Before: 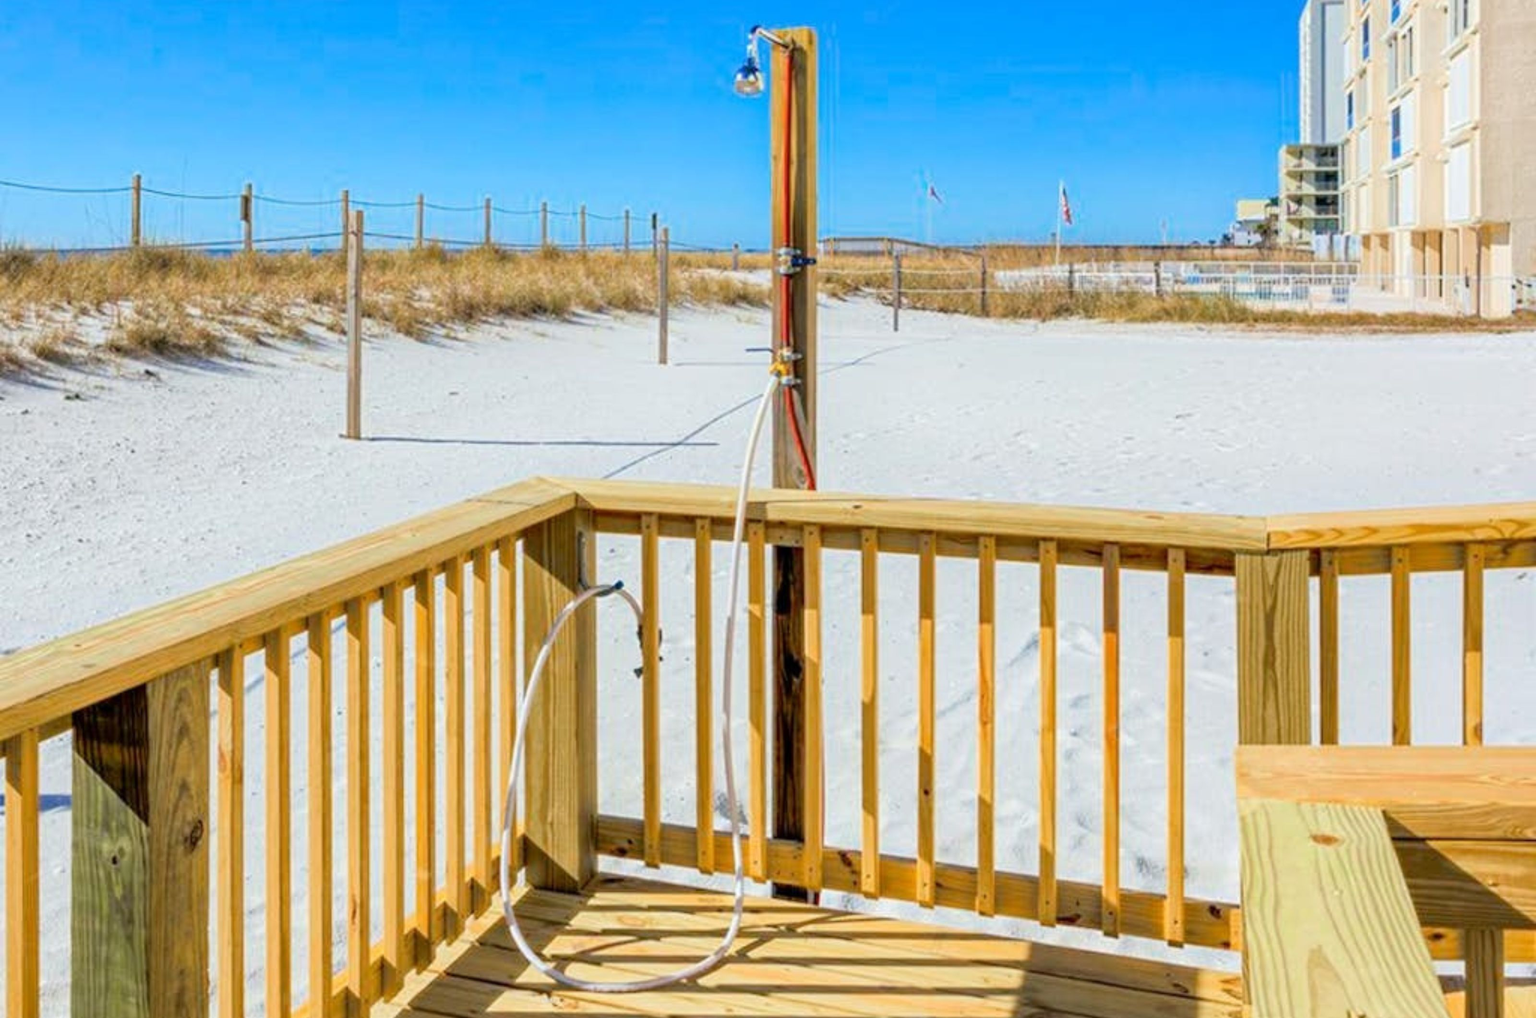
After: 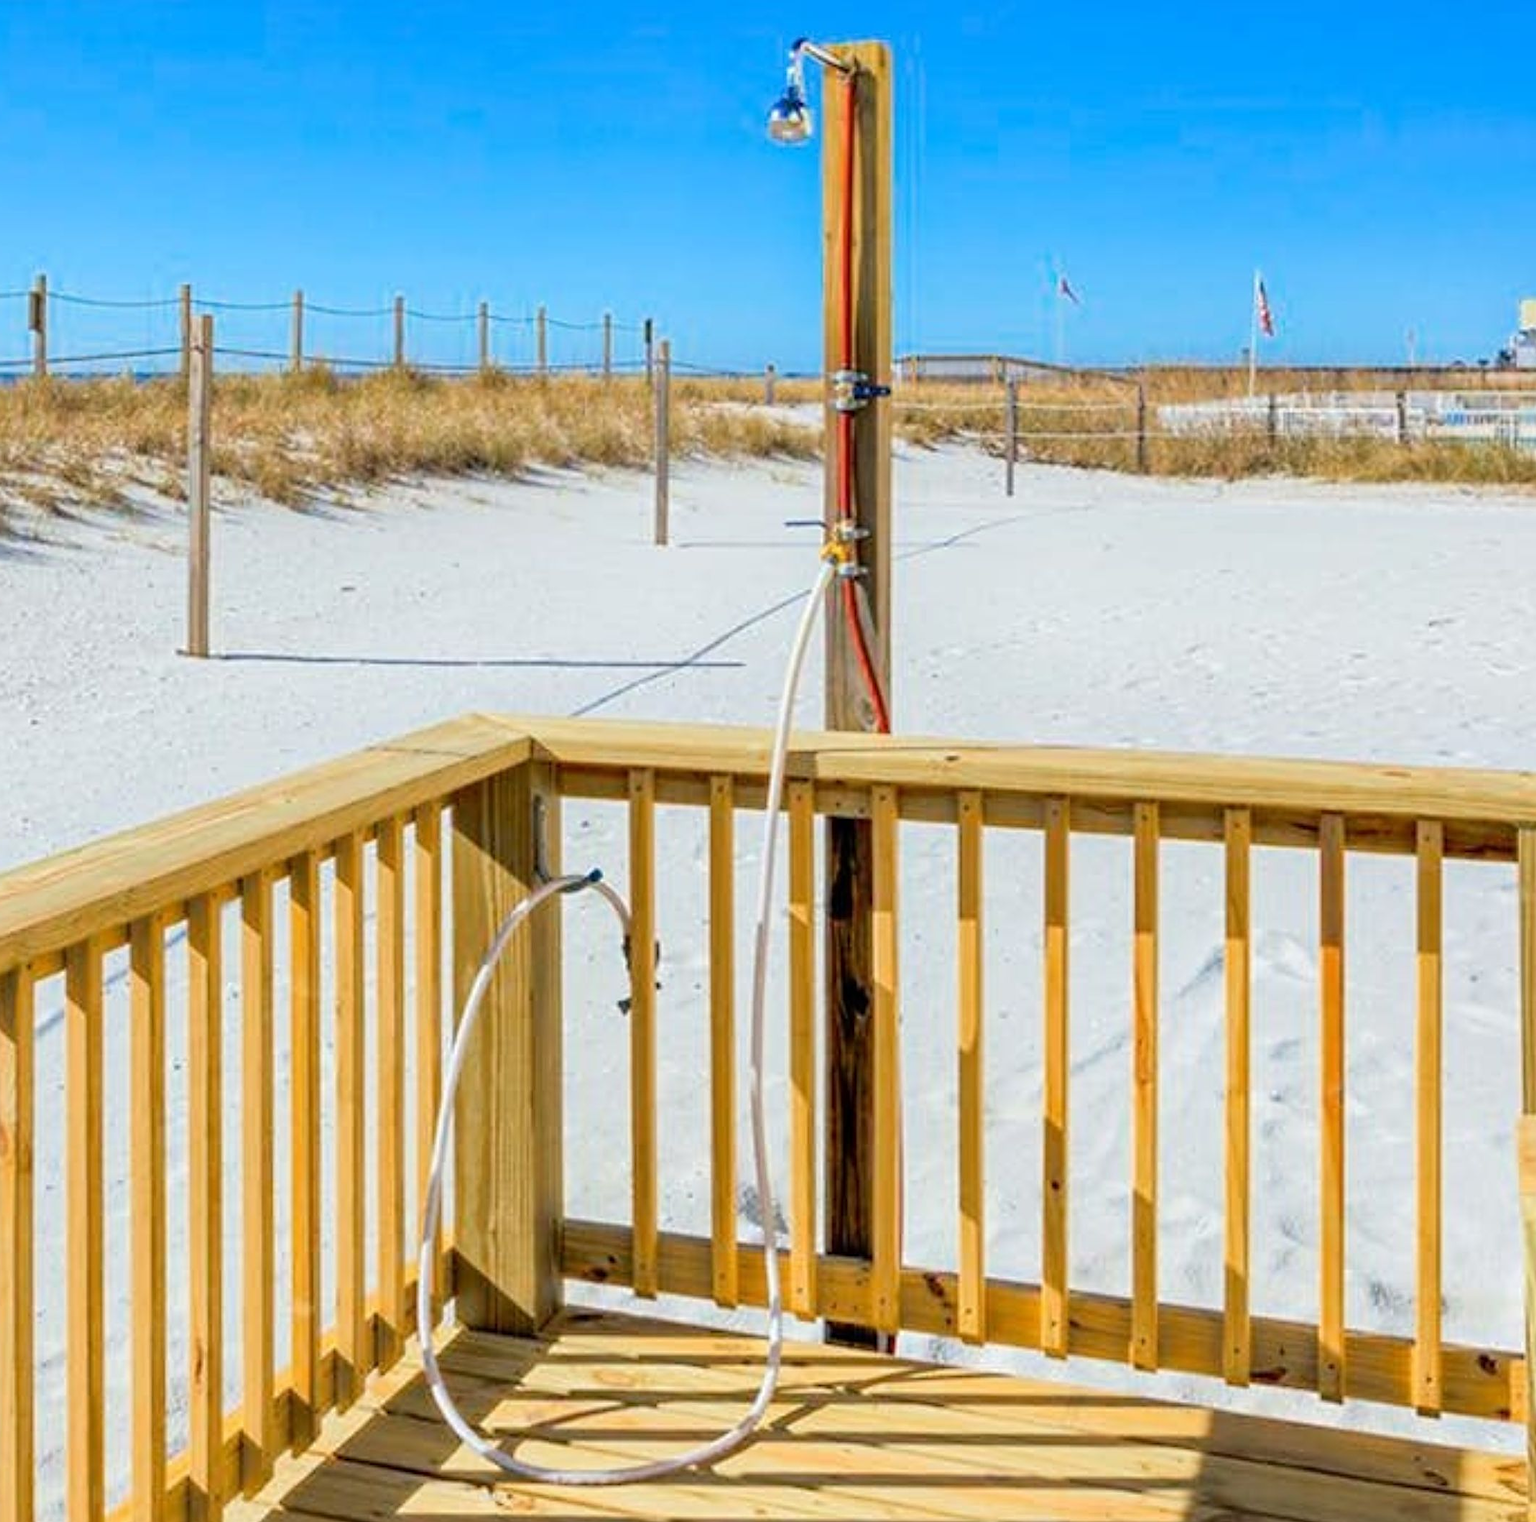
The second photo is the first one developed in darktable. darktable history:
sharpen: on, module defaults
crop and rotate: left 14.427%, right 18.758%
